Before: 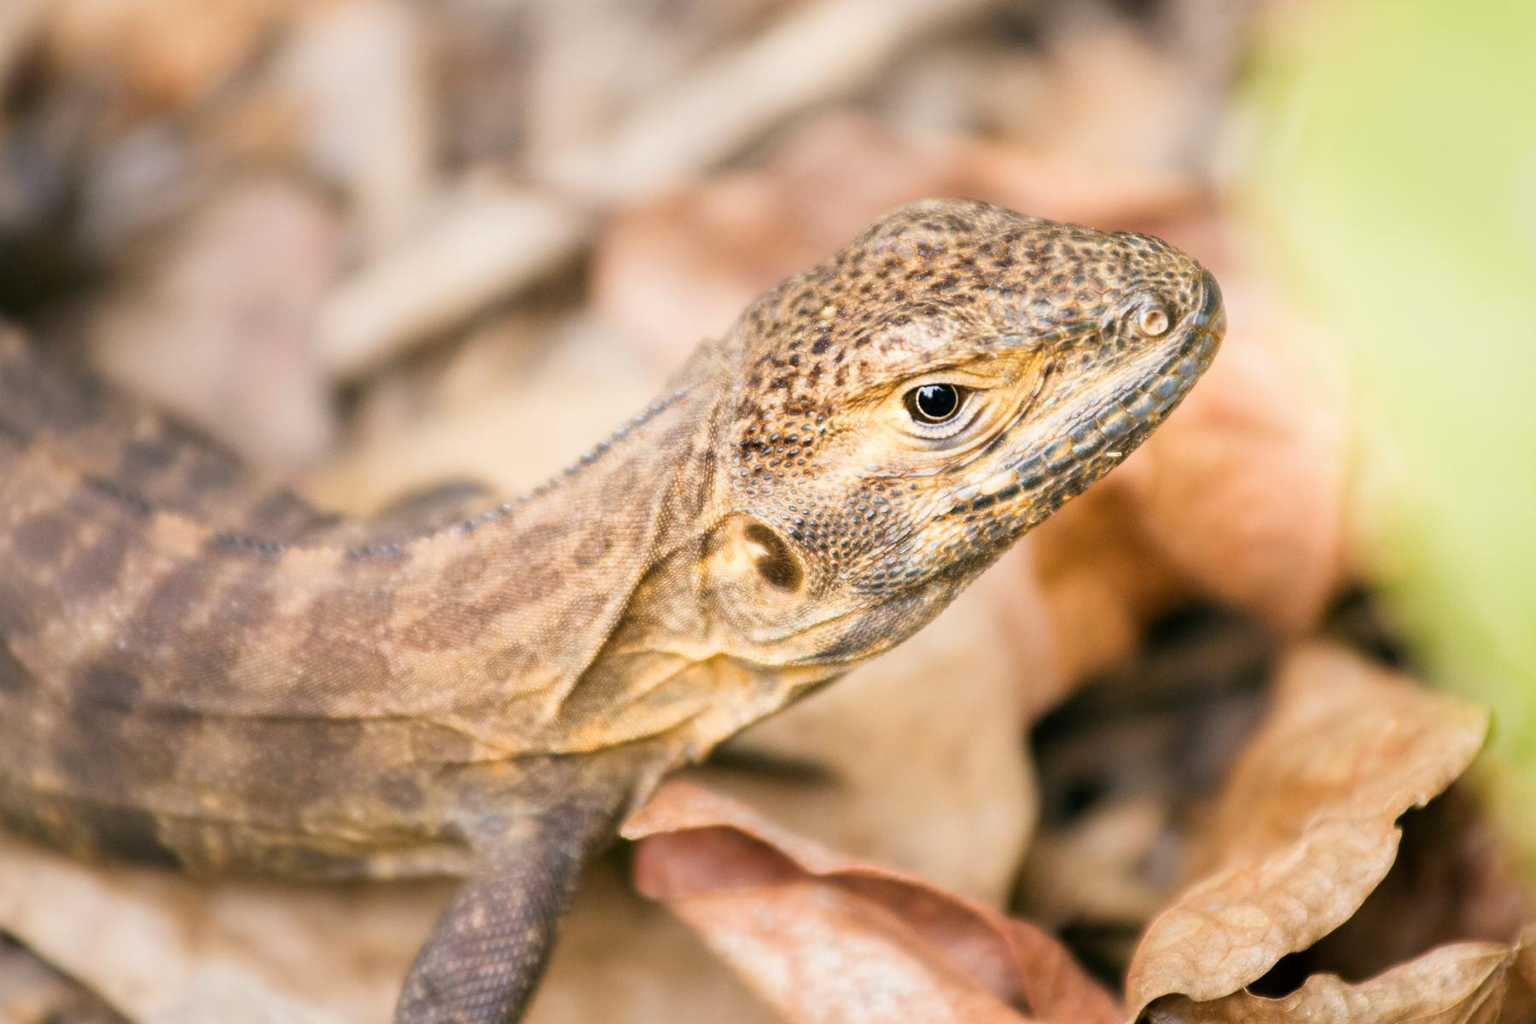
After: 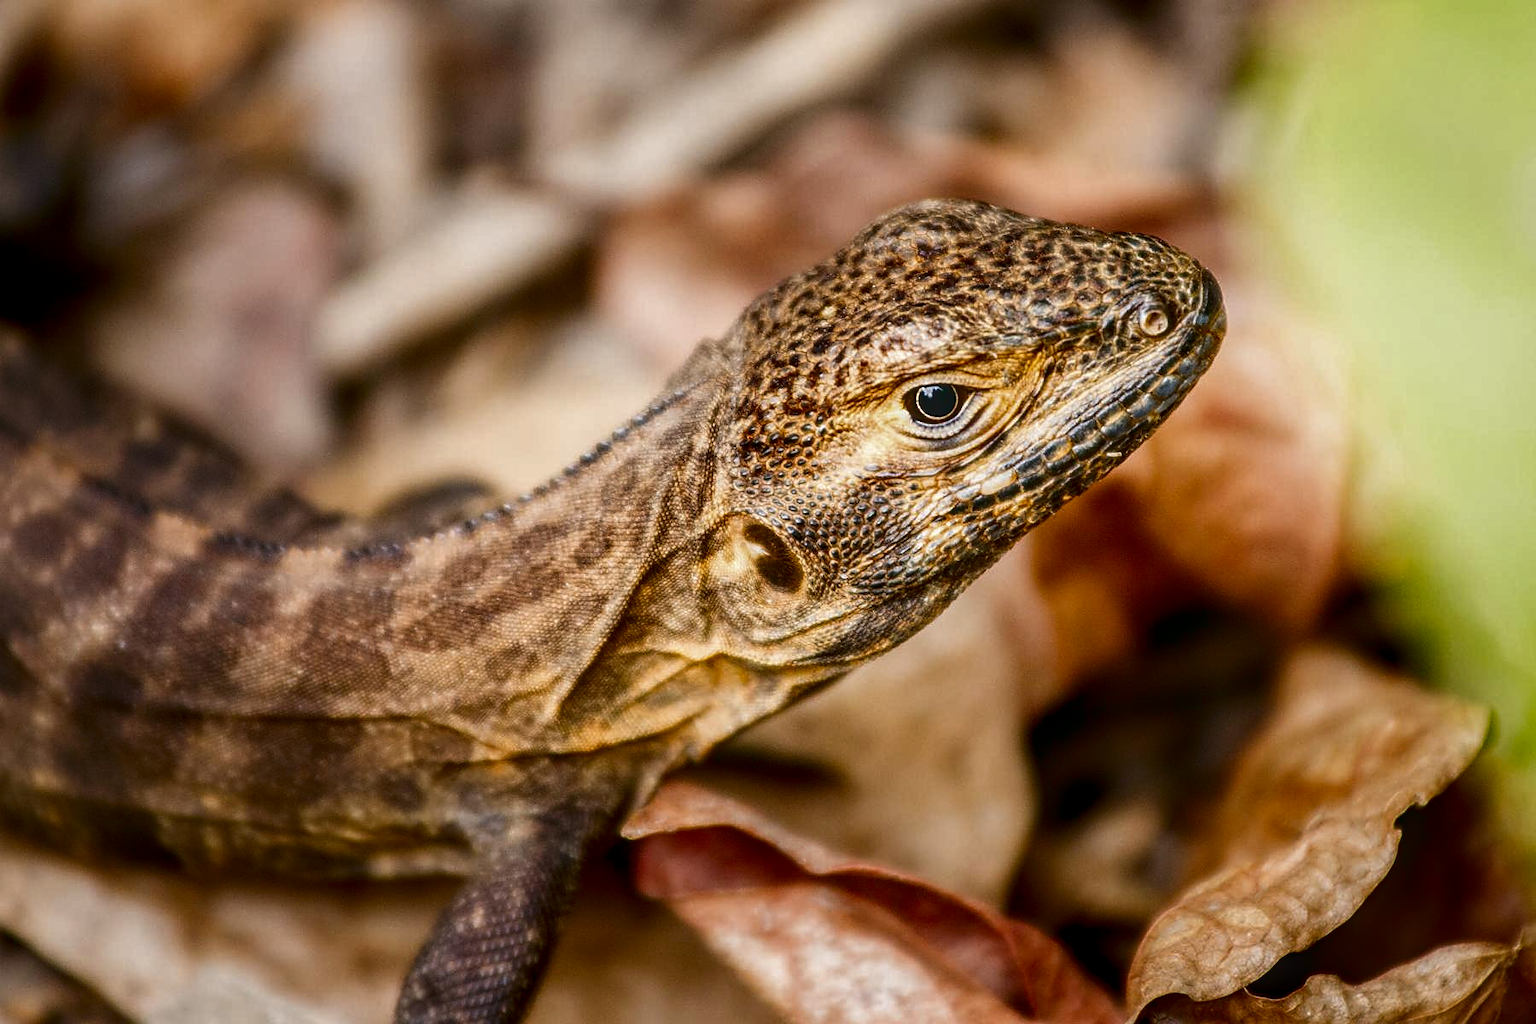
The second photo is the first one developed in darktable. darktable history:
contrast brightness saturation: contrast 0.088, brightness -0.587, saturation 0.172
sharpen: on, module defaults
local contrast: highlights 4%, shadows 6%, detail 134%
